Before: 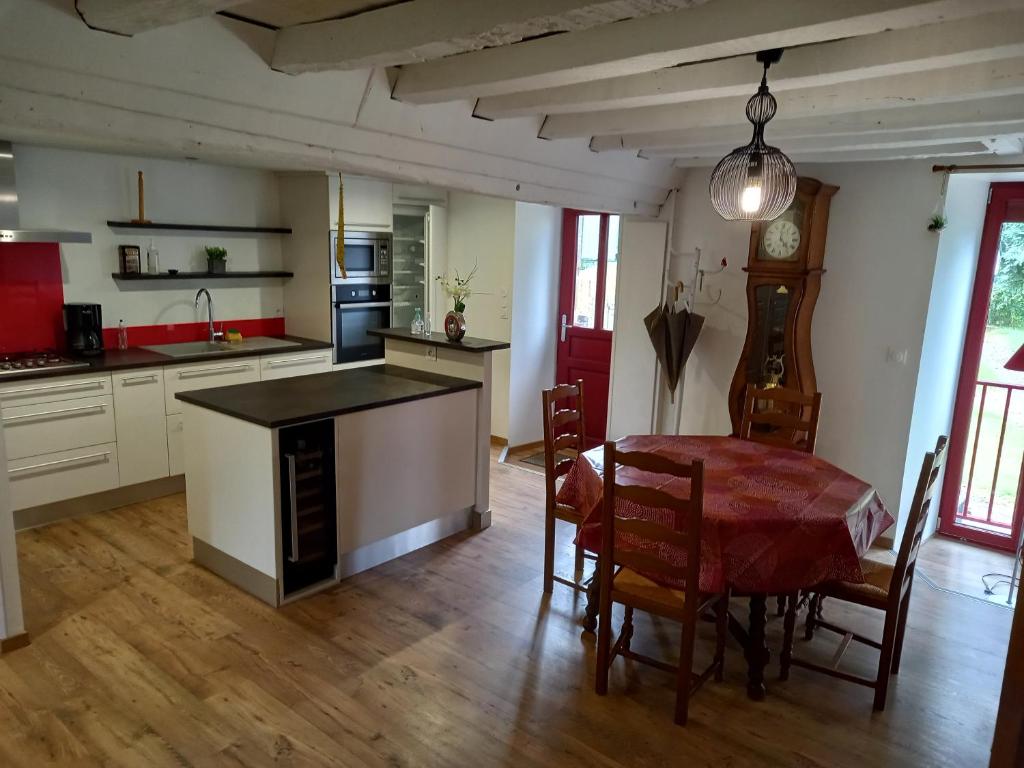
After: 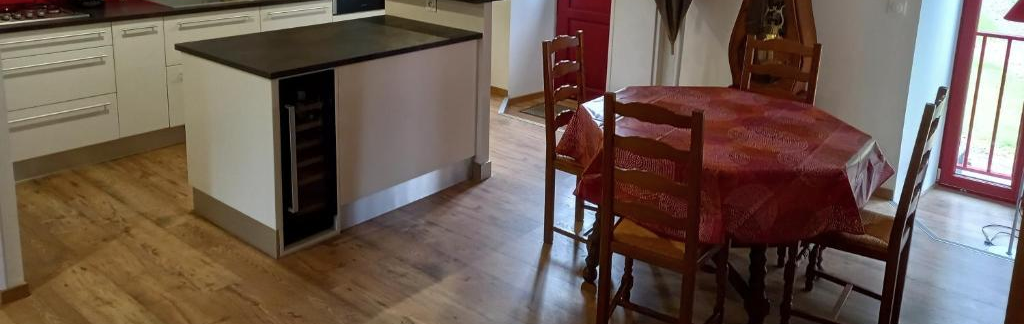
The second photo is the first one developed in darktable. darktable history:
shadows and highlights: shadows 25, highlights -25
crop: top 45.551%, bottom 12.262%
